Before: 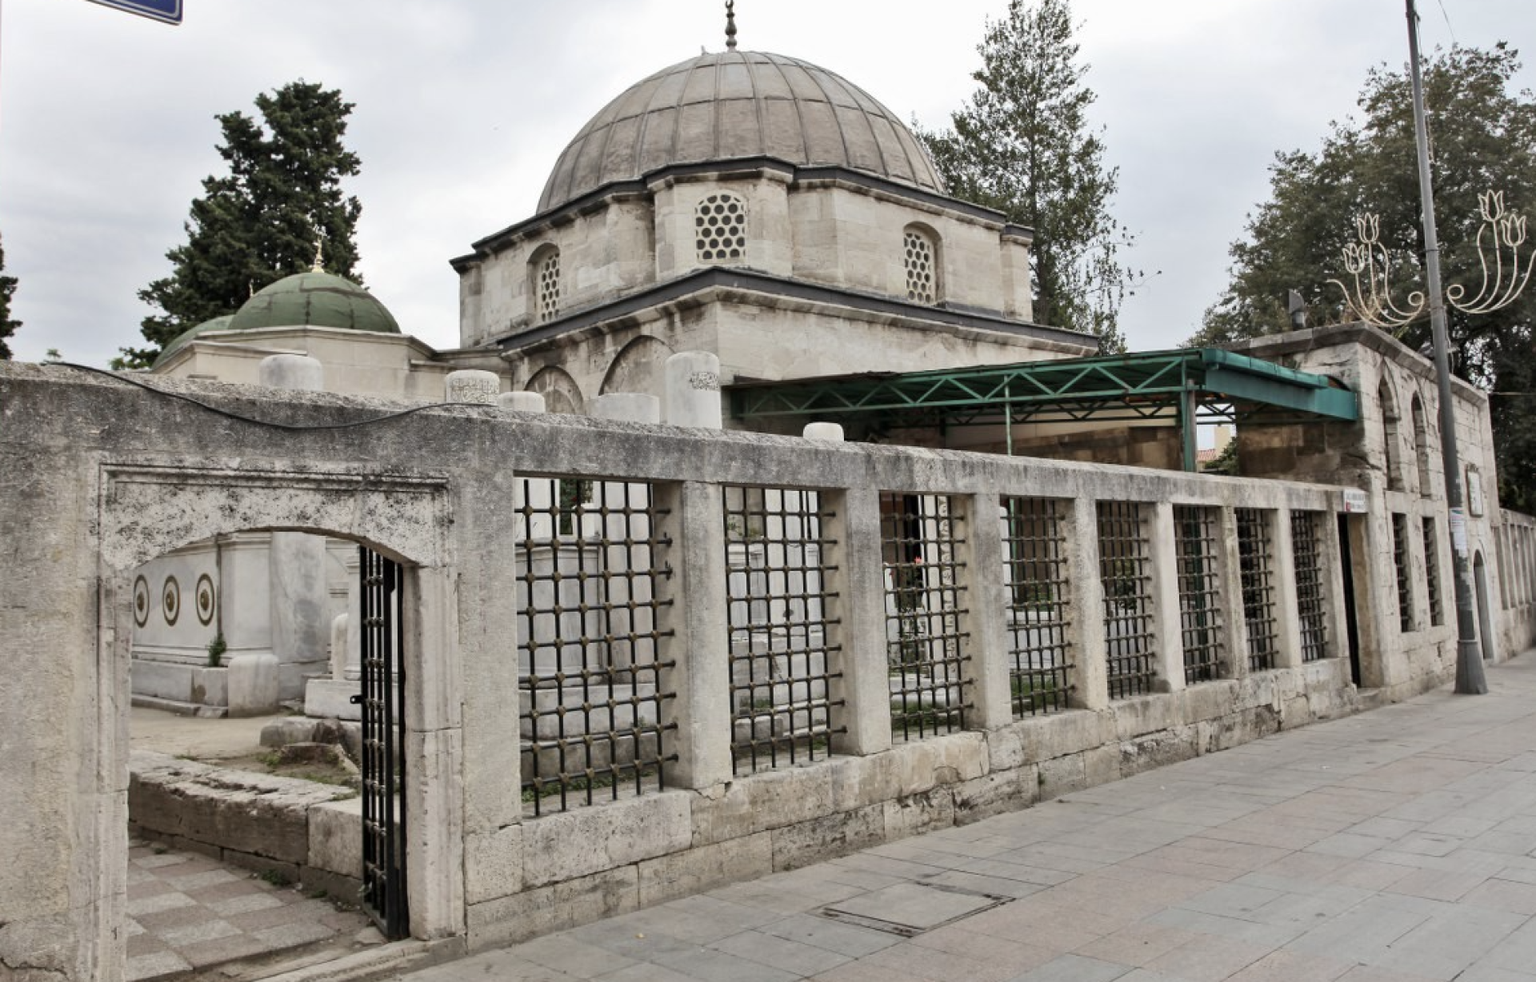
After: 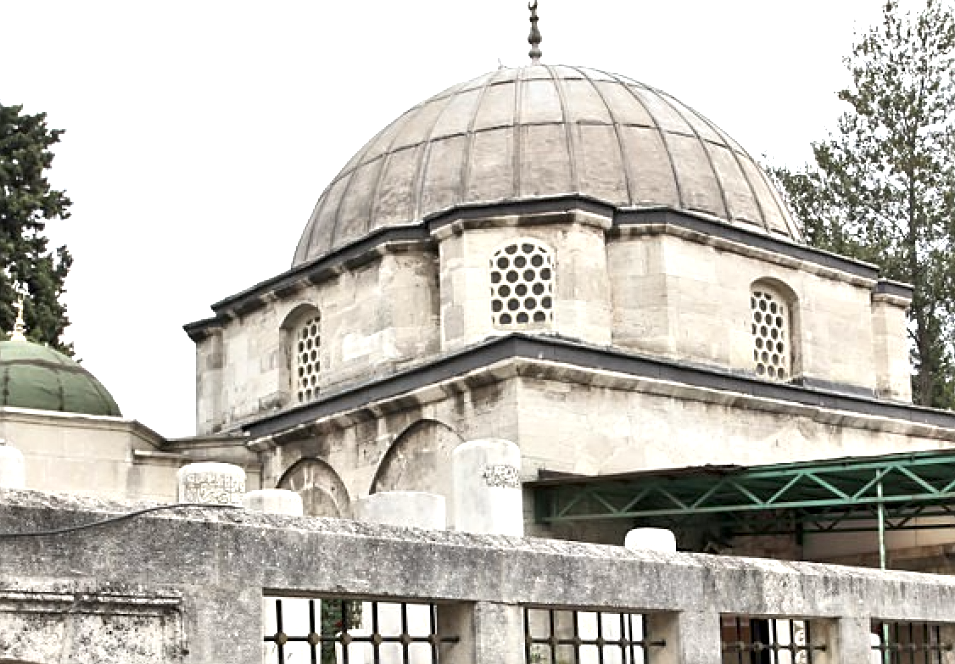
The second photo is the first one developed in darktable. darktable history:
sharpen: on, module defaults
exposure: black level correction 0.001, exposure 0.955 EV, compensate highlight preservation false
crop: left 19.766%, right 30.481%, bottom 45.884%
